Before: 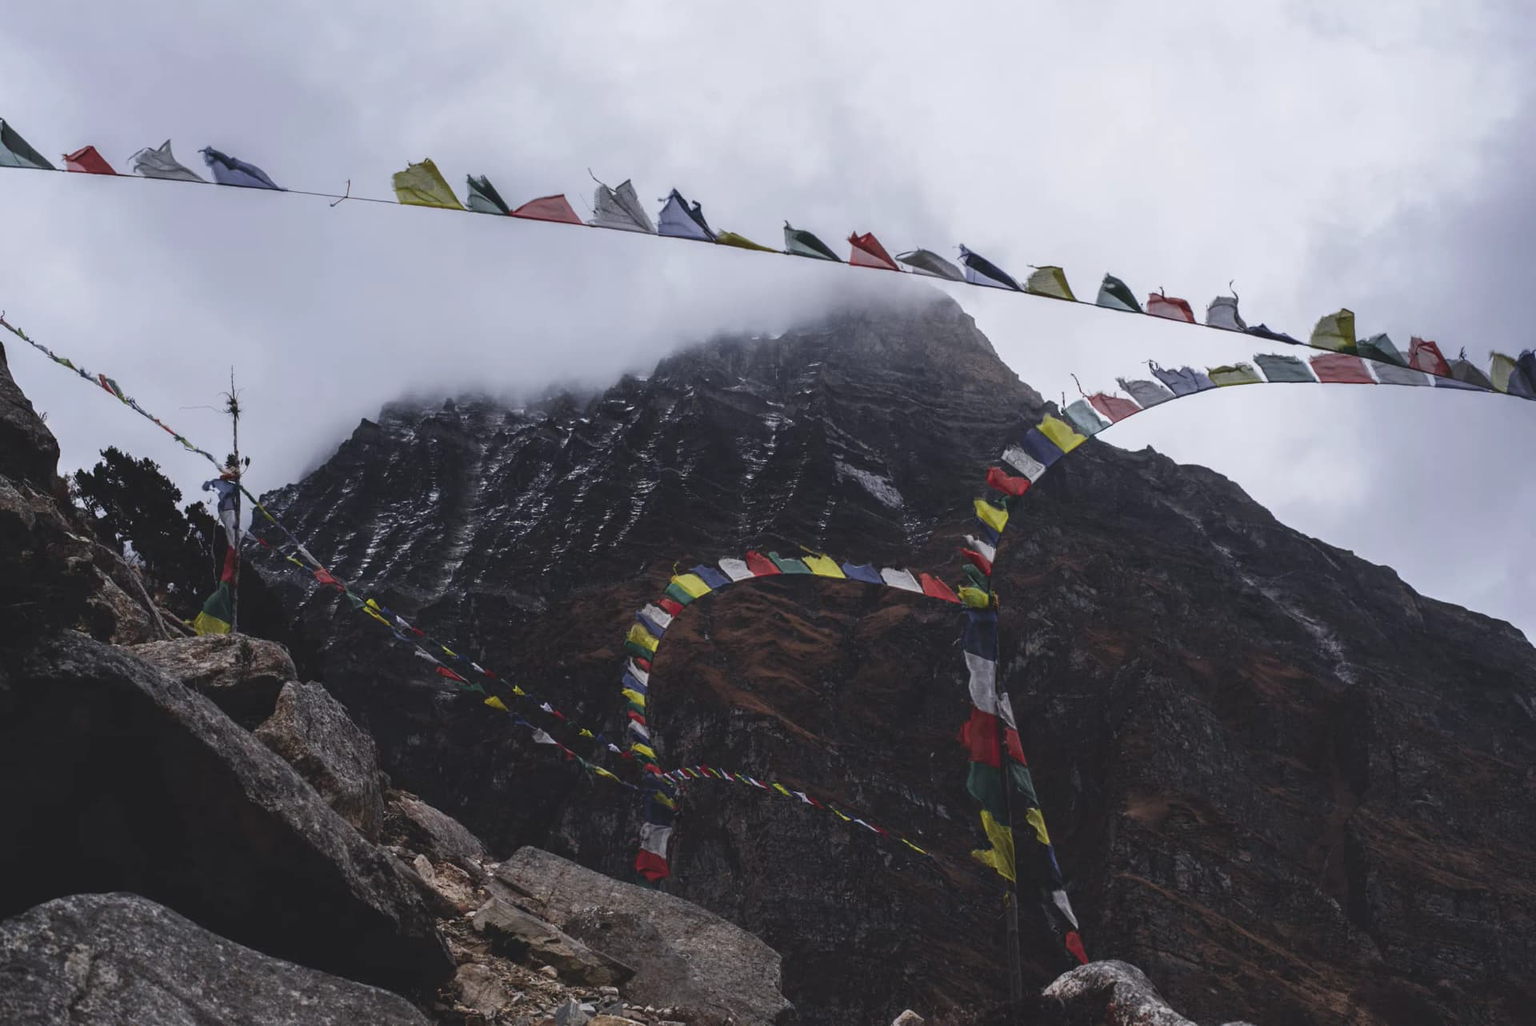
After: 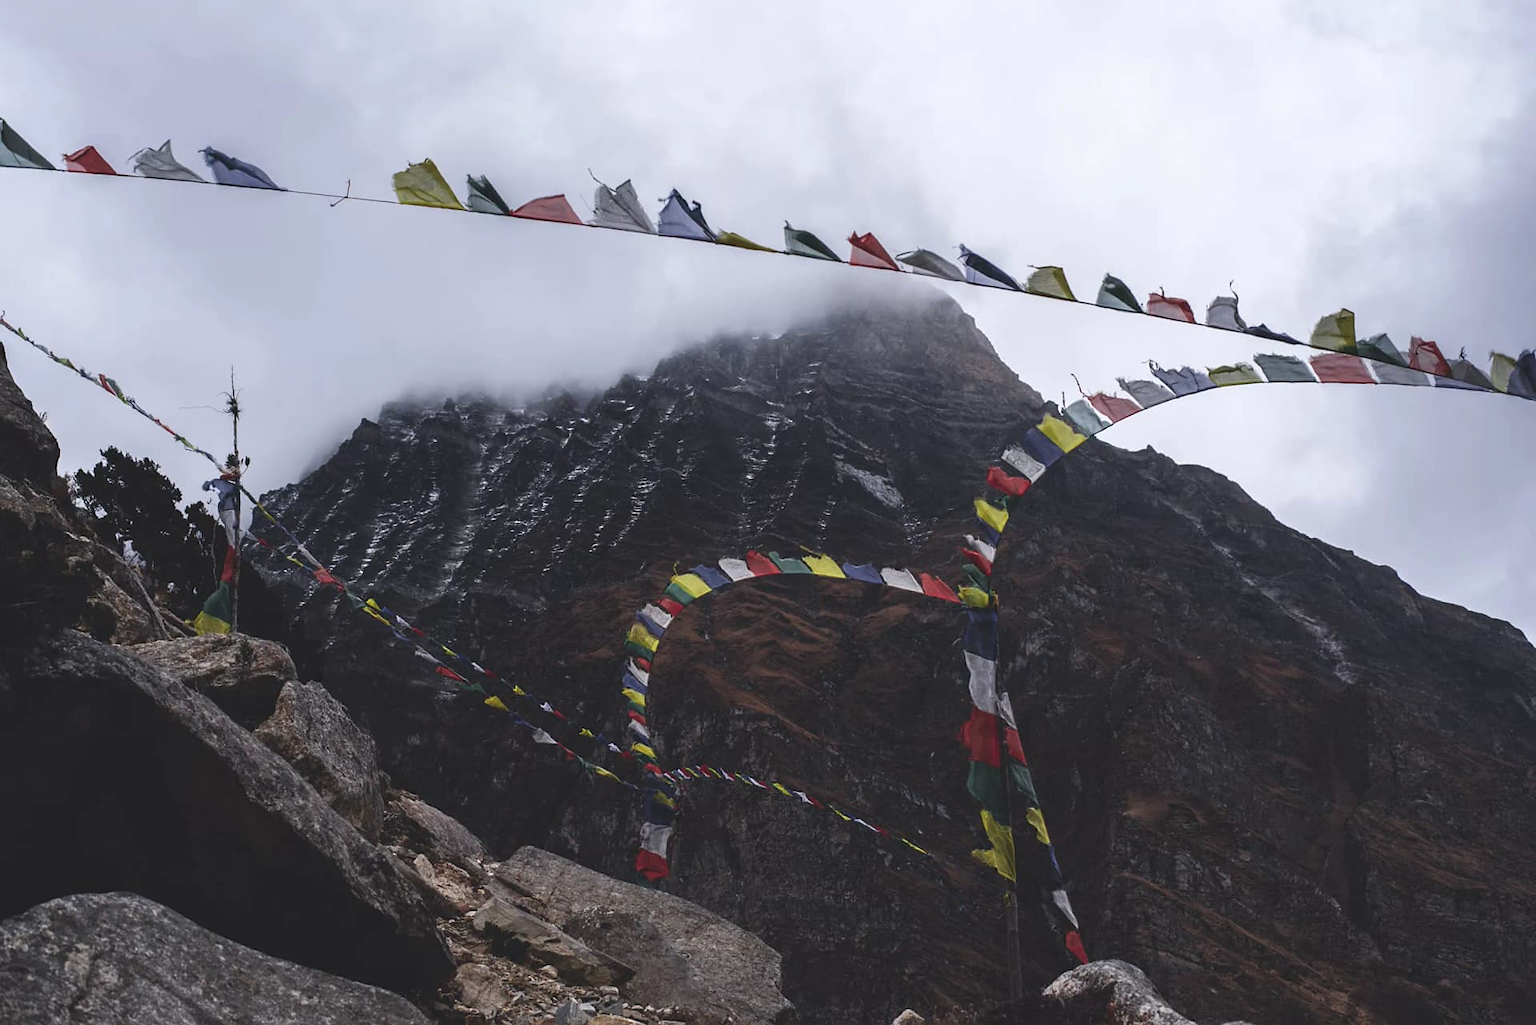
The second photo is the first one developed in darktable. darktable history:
exposure: exposure 0.205 EV, compensate highlight preservation false
sharpen: radius 1.041, threshold 1.112
